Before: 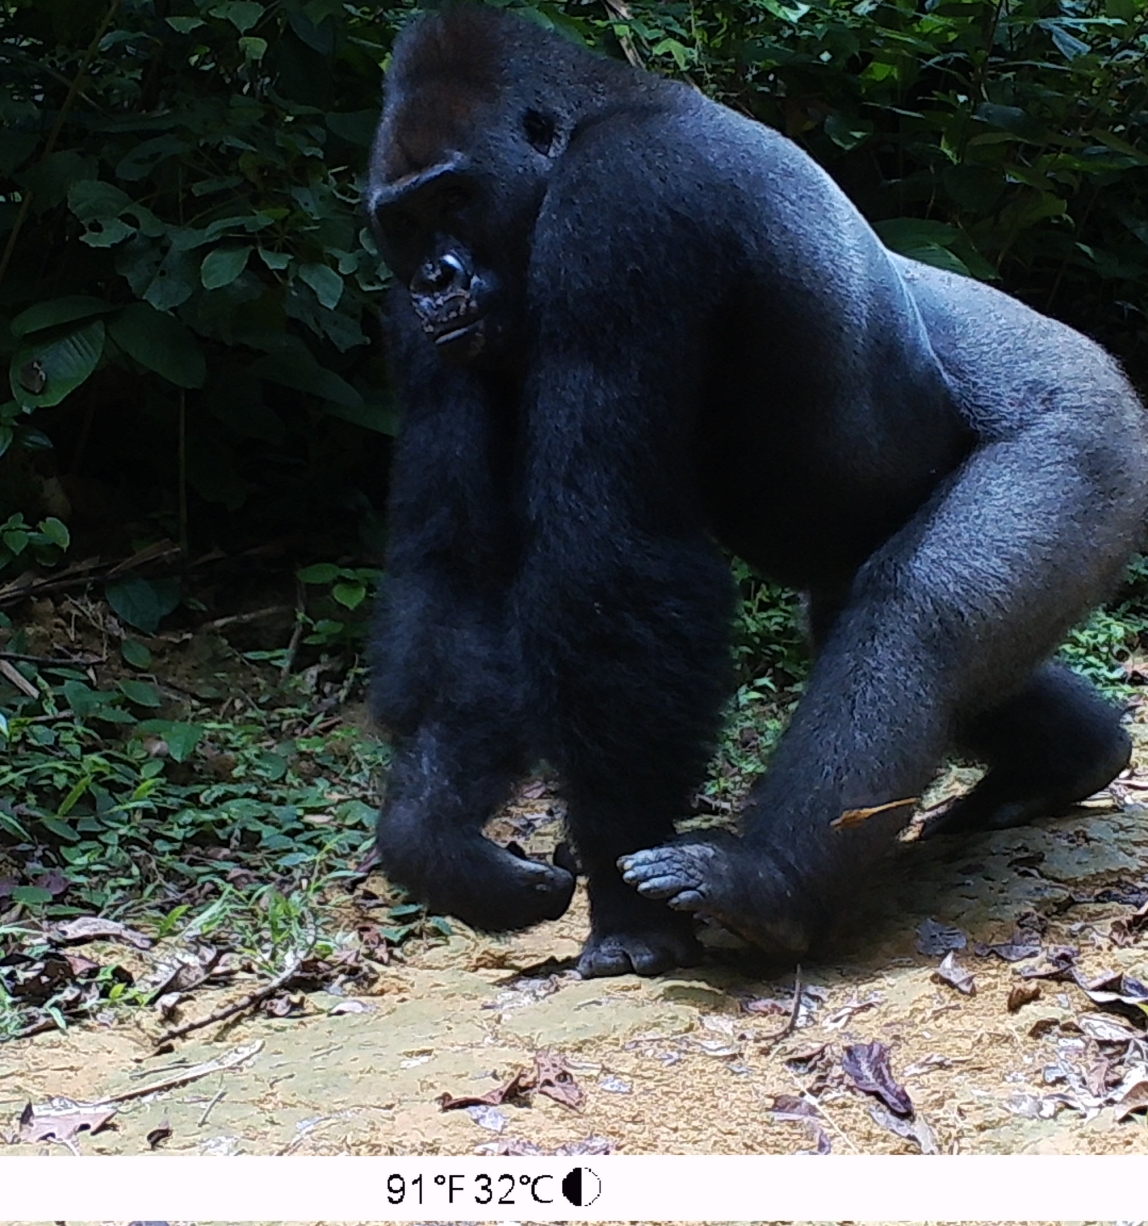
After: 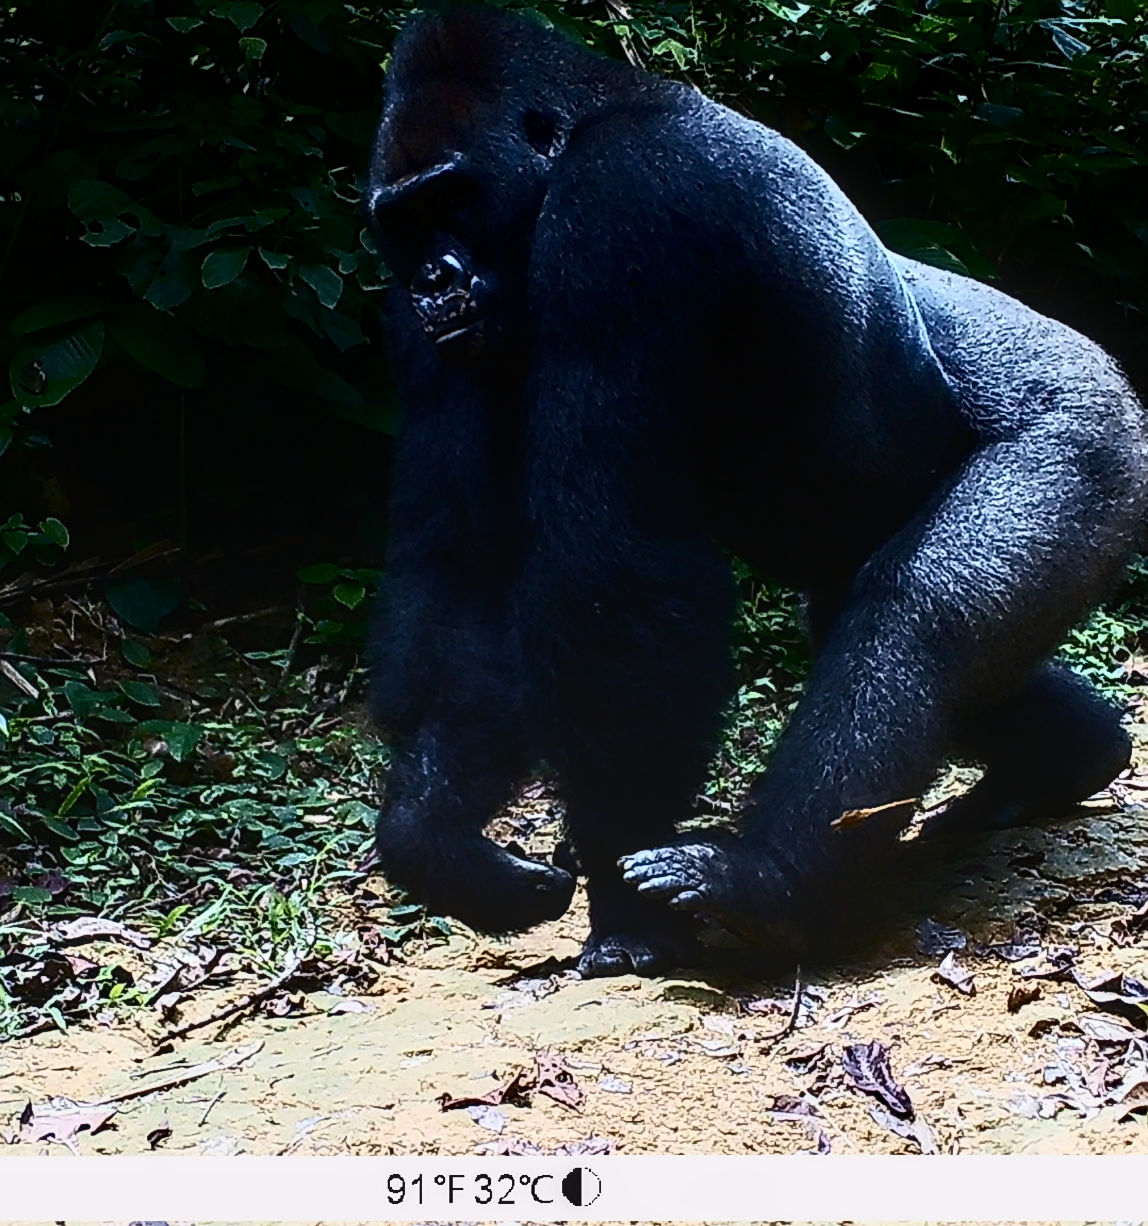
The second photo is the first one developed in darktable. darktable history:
contrast brightness saturation: contrast 0.507, saturation -0.085
sharpen: on, module defaults
local contrast: detail 130%
color balance rgb: perceptual saturation grading › global saturation 10.491%
